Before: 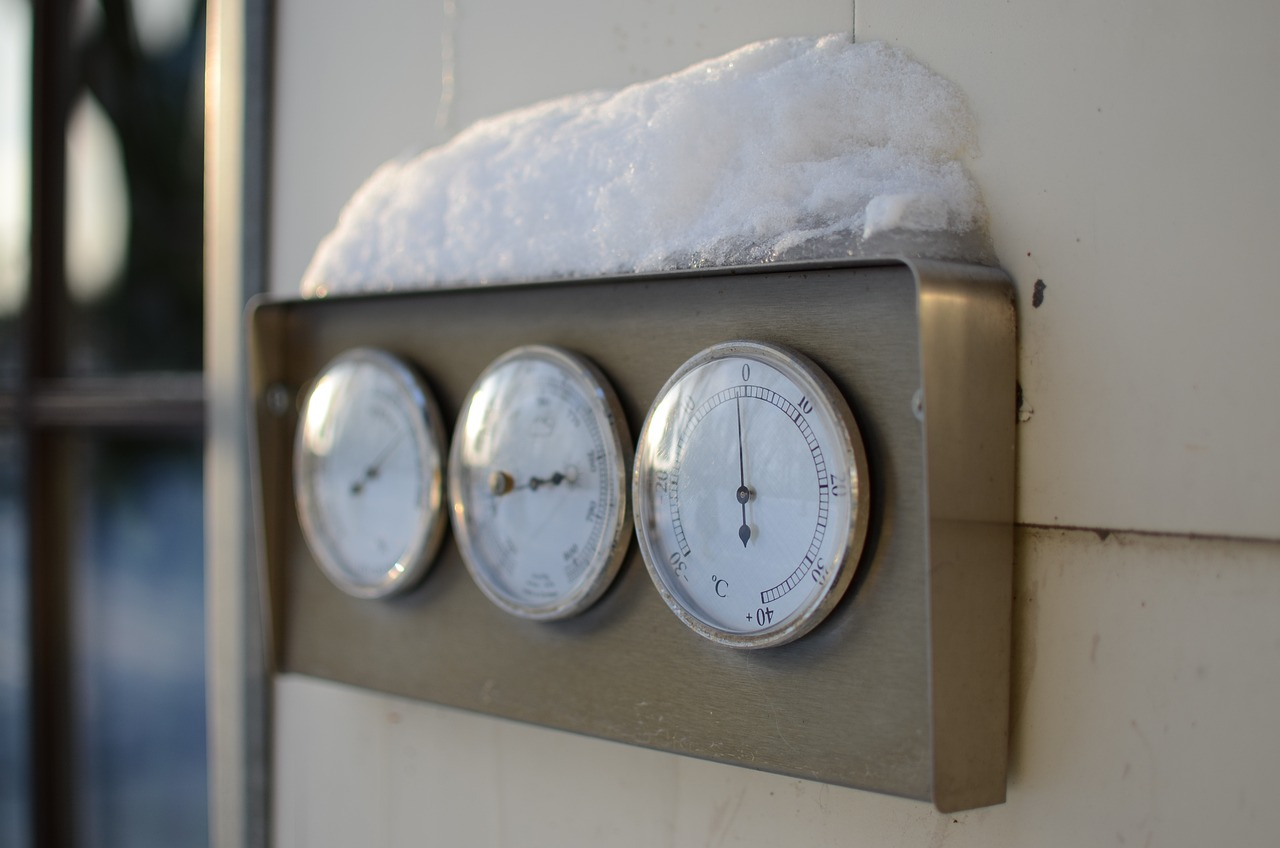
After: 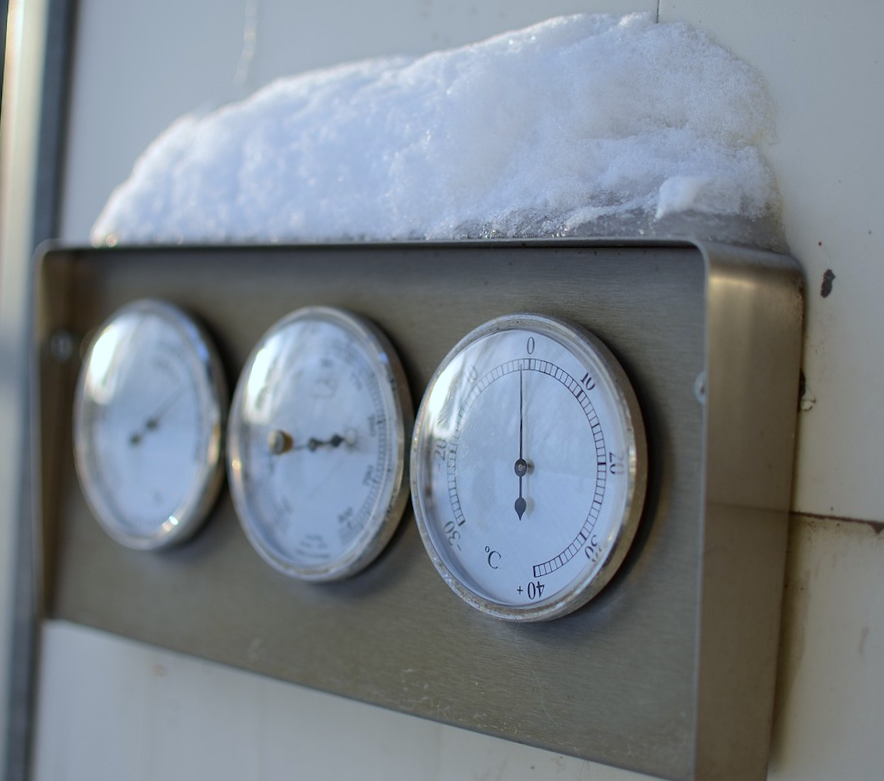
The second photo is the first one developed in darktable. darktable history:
crop and rotate: angle -3.27°, left 14.277%, top 0.028%, right 10.766%, bottom 0.028%
white balance: red 0.924, blue 1.095
